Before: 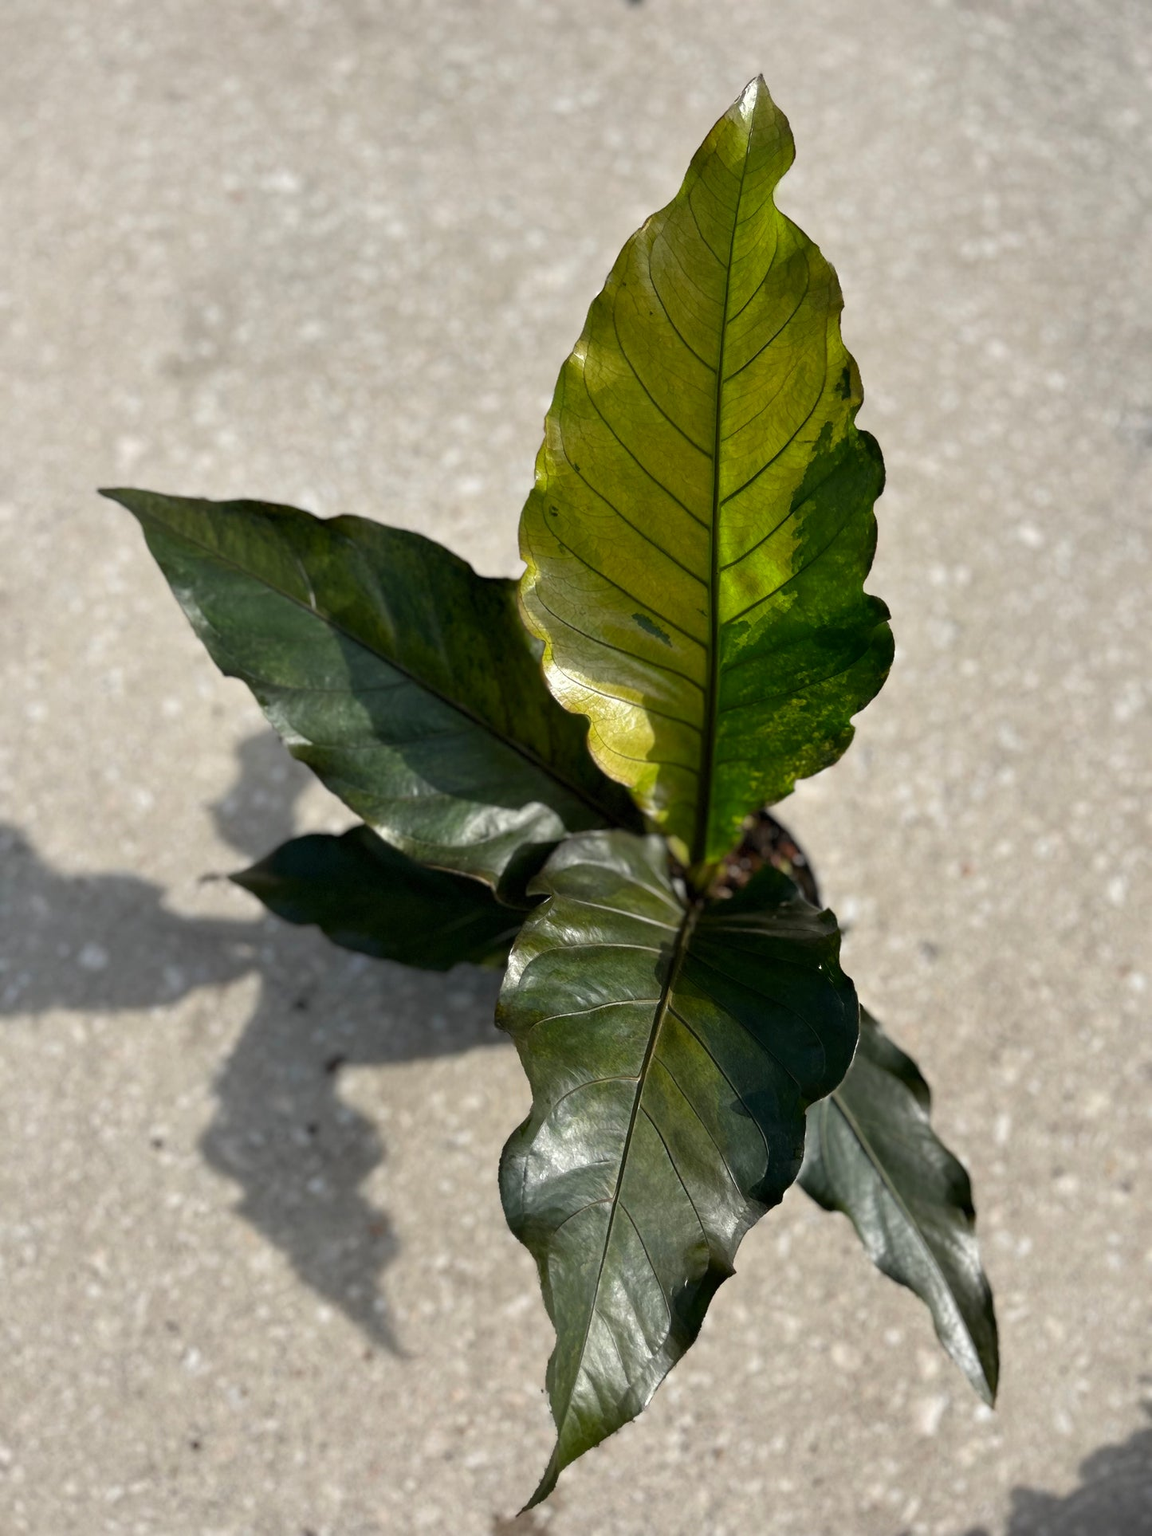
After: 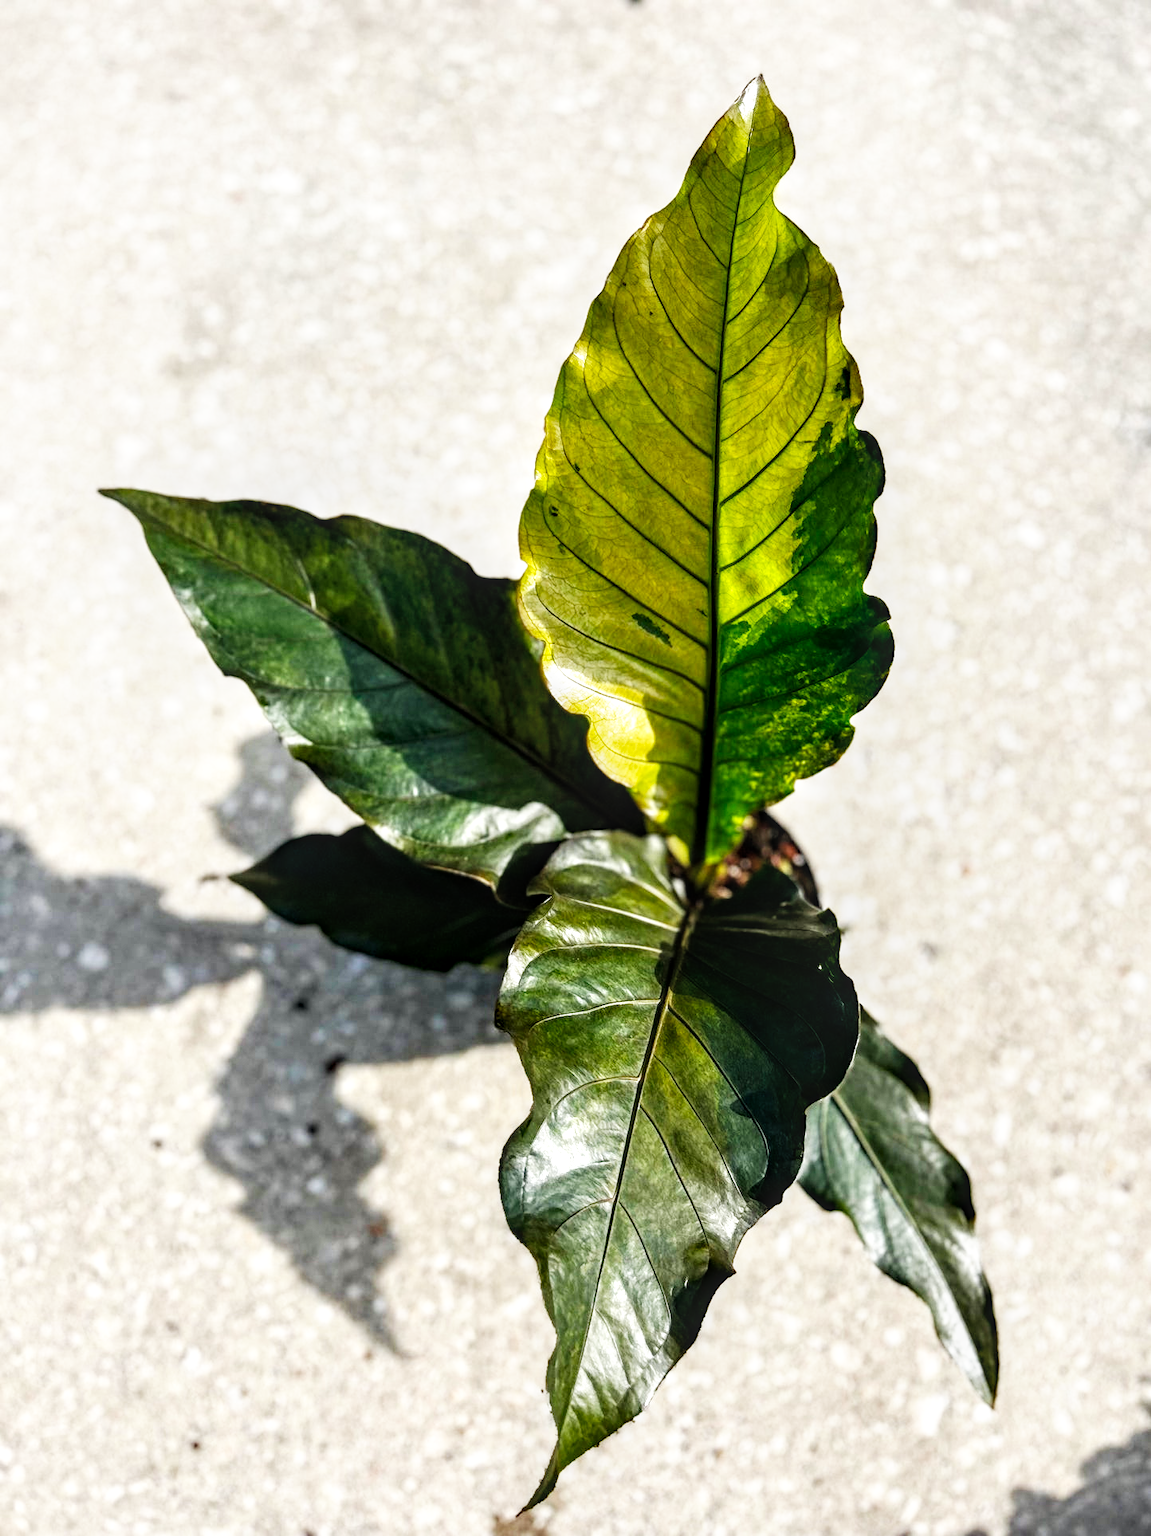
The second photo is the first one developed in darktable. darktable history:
haze removal: compatibility mode true, adaptive false
local contrast: highlights 61%, detail 143%, midtone range 0.428
base curve: curves: ch0 [(0, 0) (0.007, 0.004) (0.027, 0.03) (0.046, 0.07) (0.207, 0.54) (0.442, 0.872) (0.673, 0.972) (1, 1)], preserve colors none
